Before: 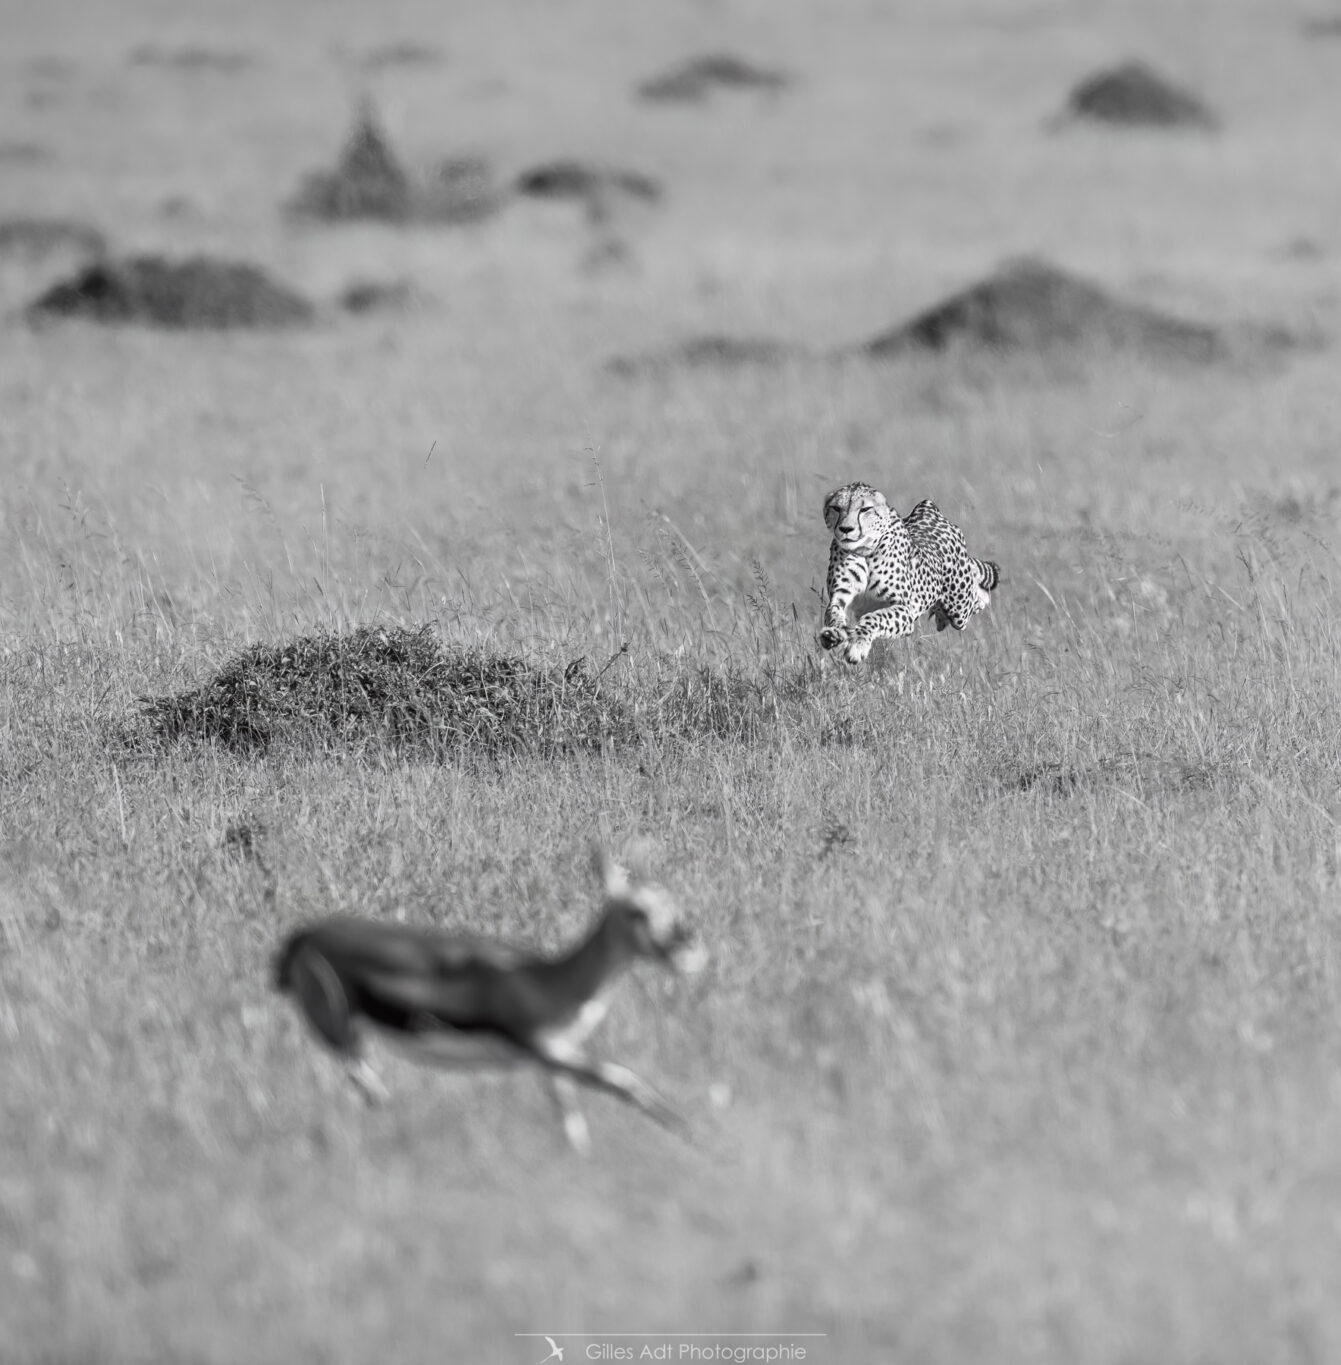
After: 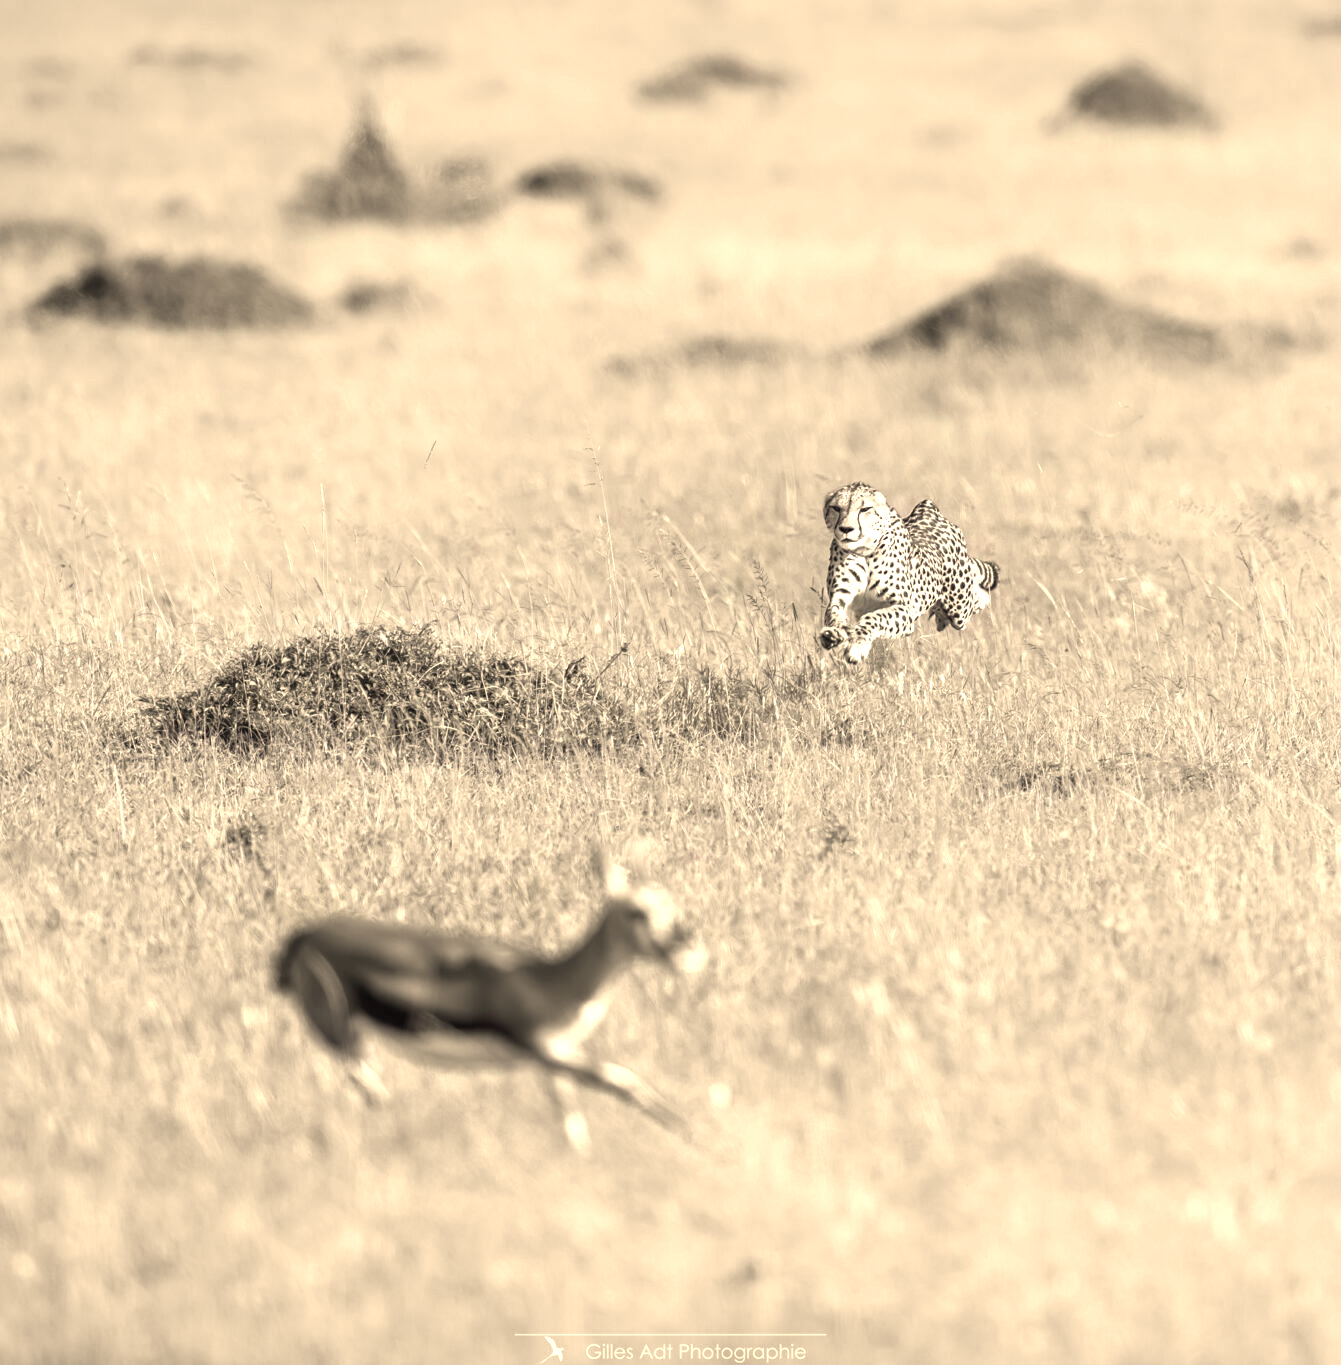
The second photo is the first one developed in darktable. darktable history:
exposure: black level correction 0, exposure 0.6 EV, compensate exposure bias true, compensate highlight preservation false
white balance: red 1.123, blue 0.83
